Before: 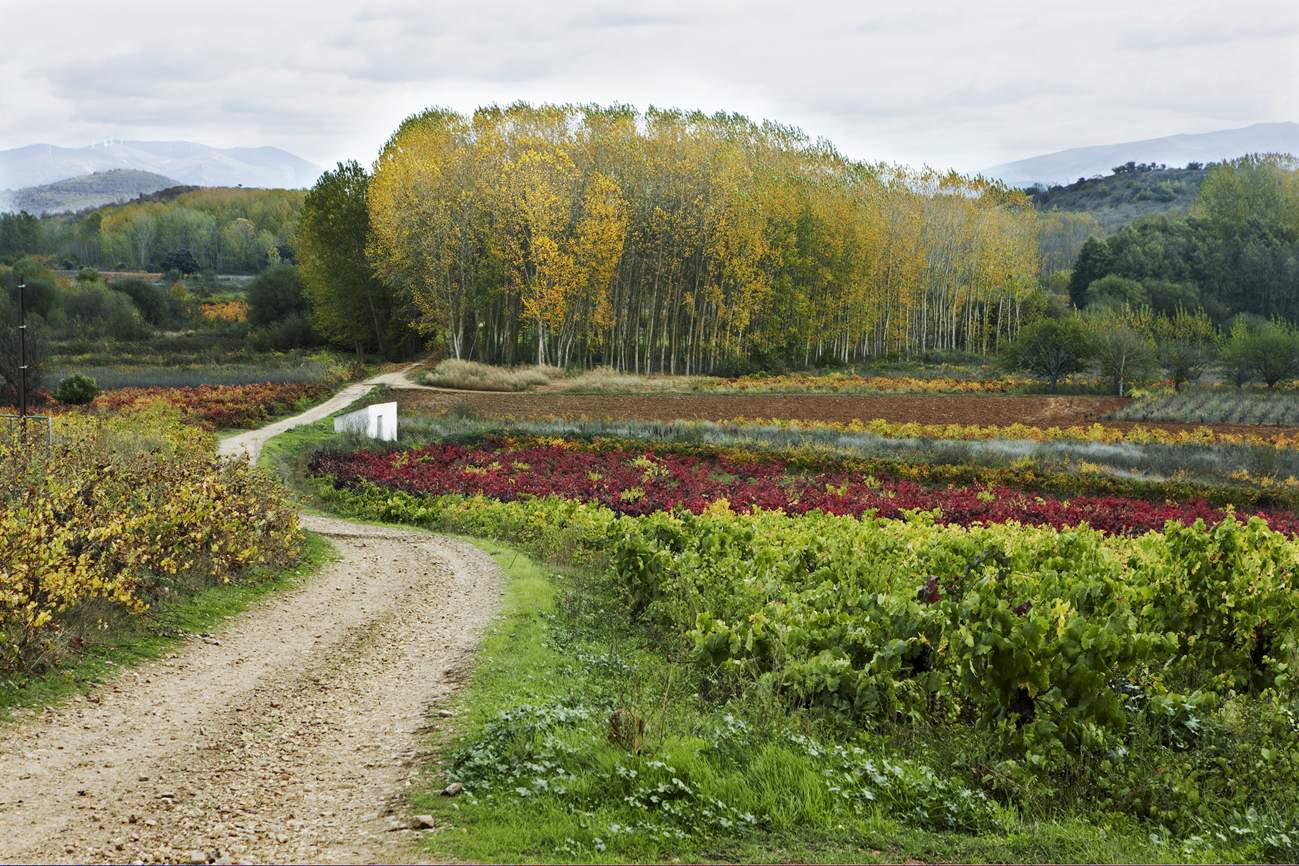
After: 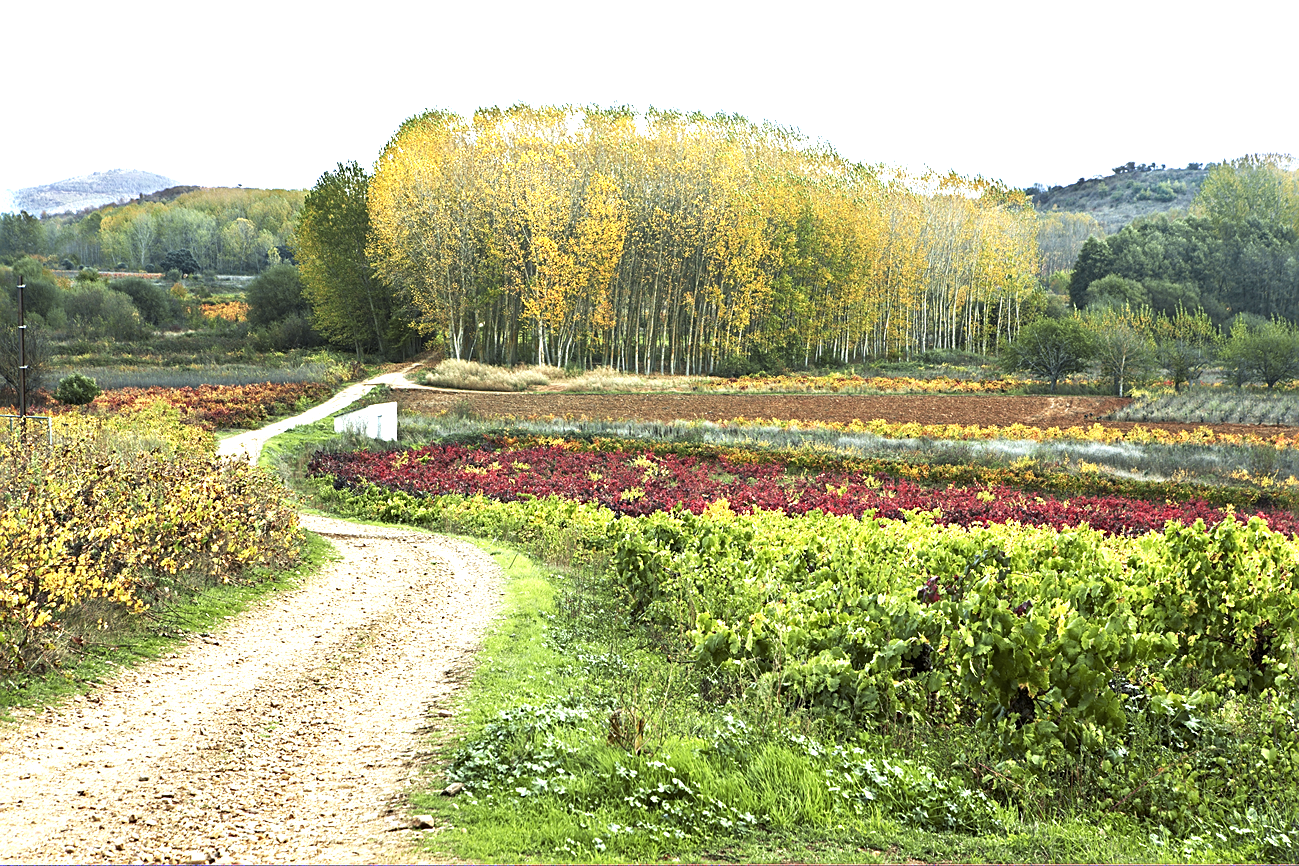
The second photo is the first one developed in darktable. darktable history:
exposure: black level correction 0, exposure 1.194 EV, compensate highlight preservation false
sharpen: on, module defaults
tone equalizer: on, module defaults
contrast brightness saturation: saturation -0.065
